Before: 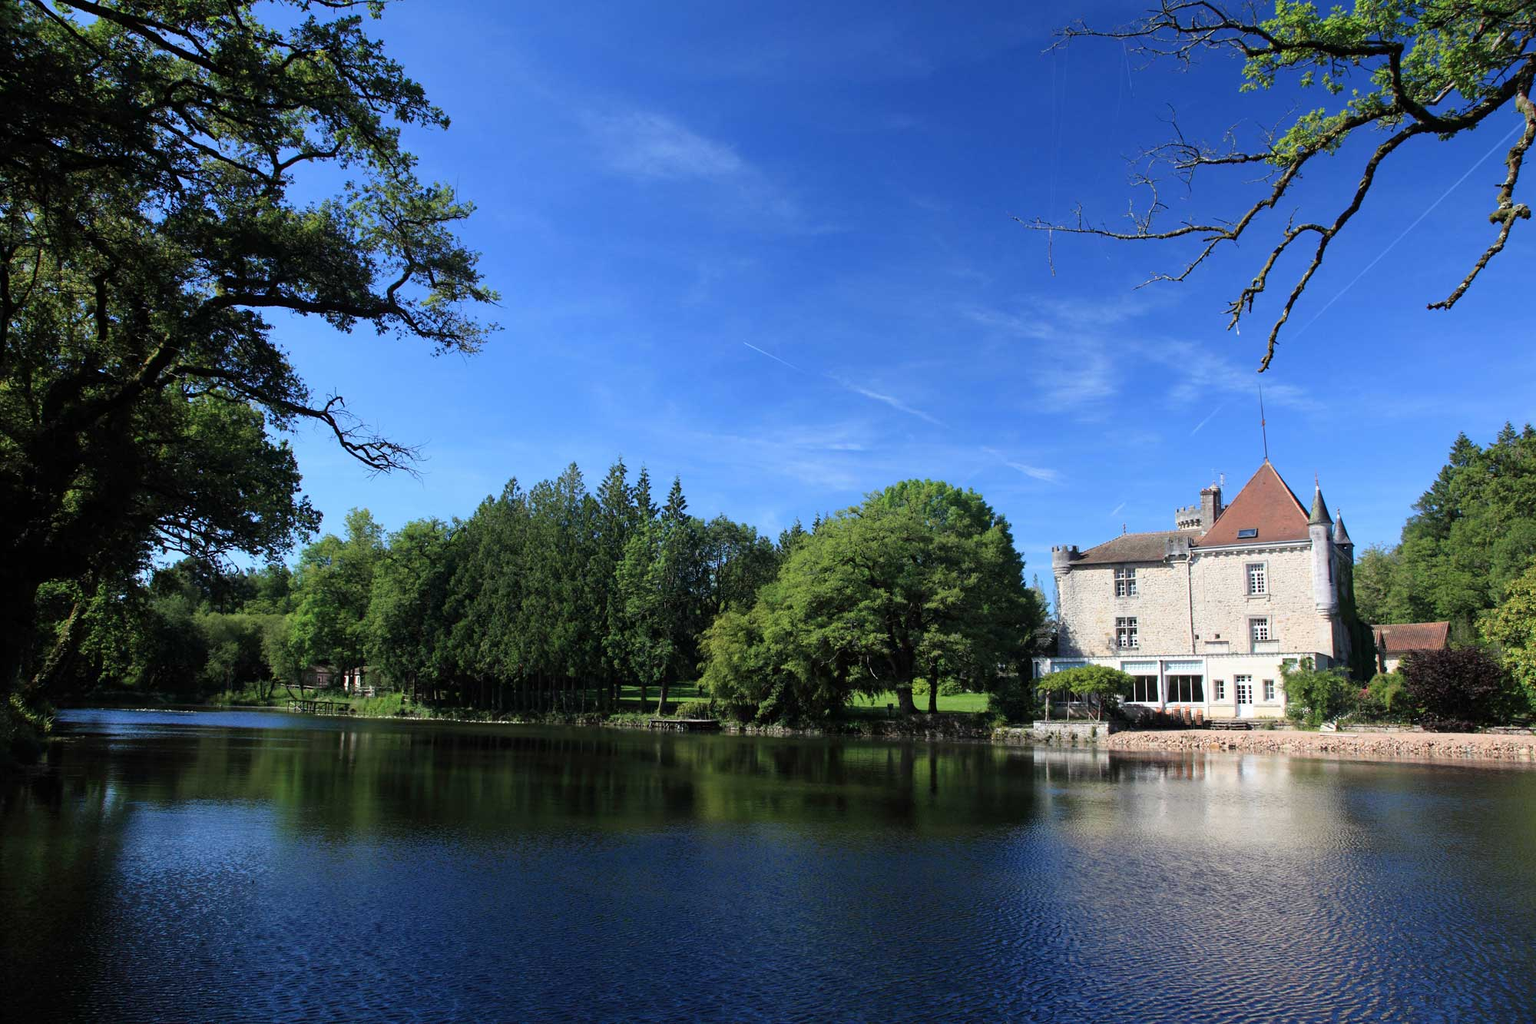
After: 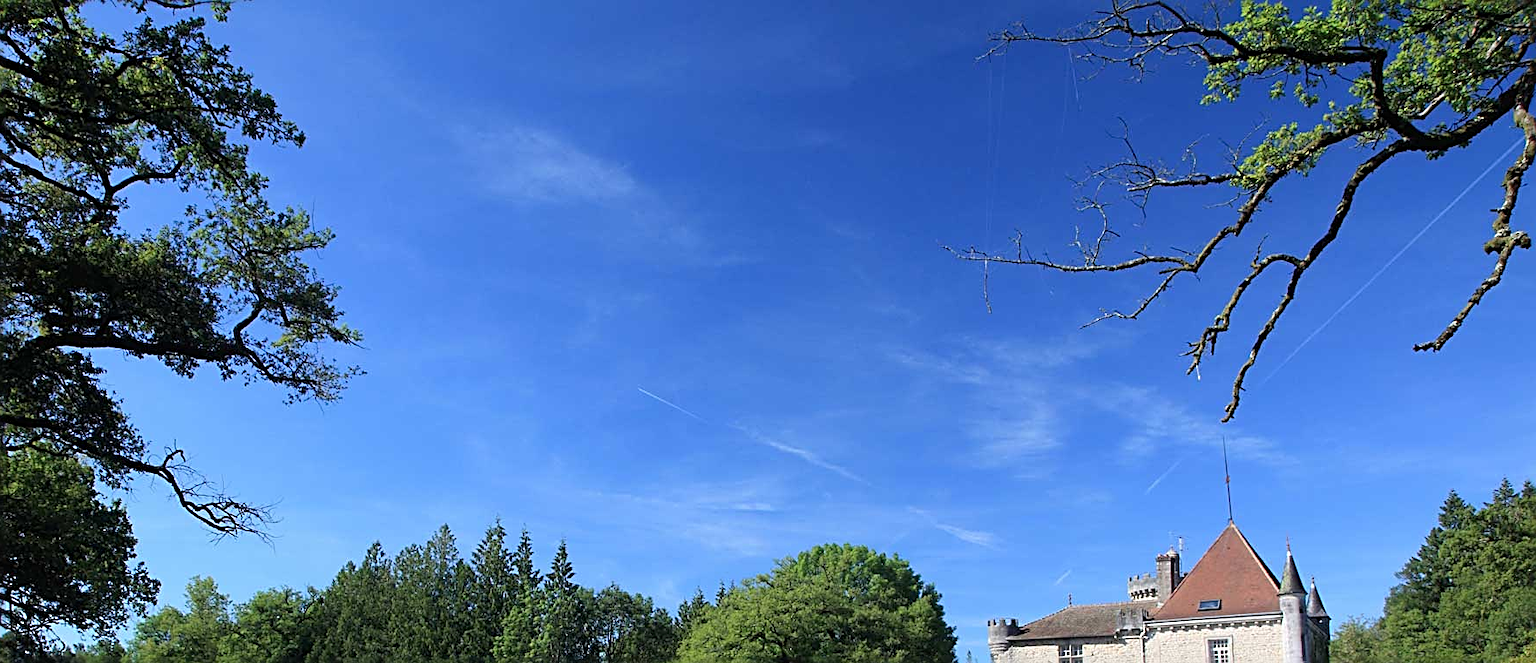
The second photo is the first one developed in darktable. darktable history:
exposure: compensate exposure bias true, compensate highlight preservation false
sharpen: radius 2.584, amount 0.688
crop and rotate: left 11.812%, bottom 42.776%
